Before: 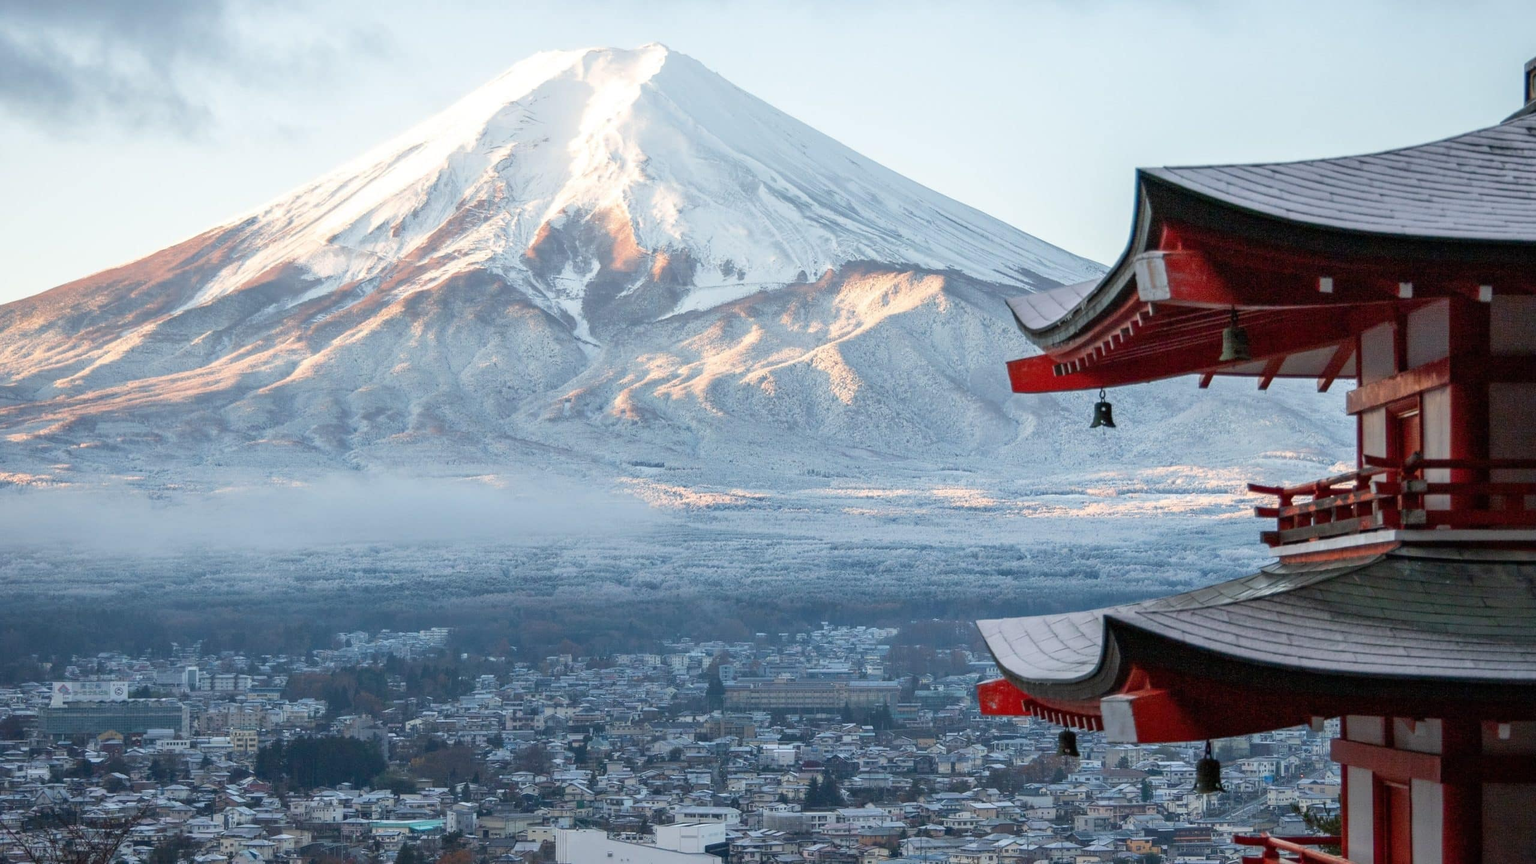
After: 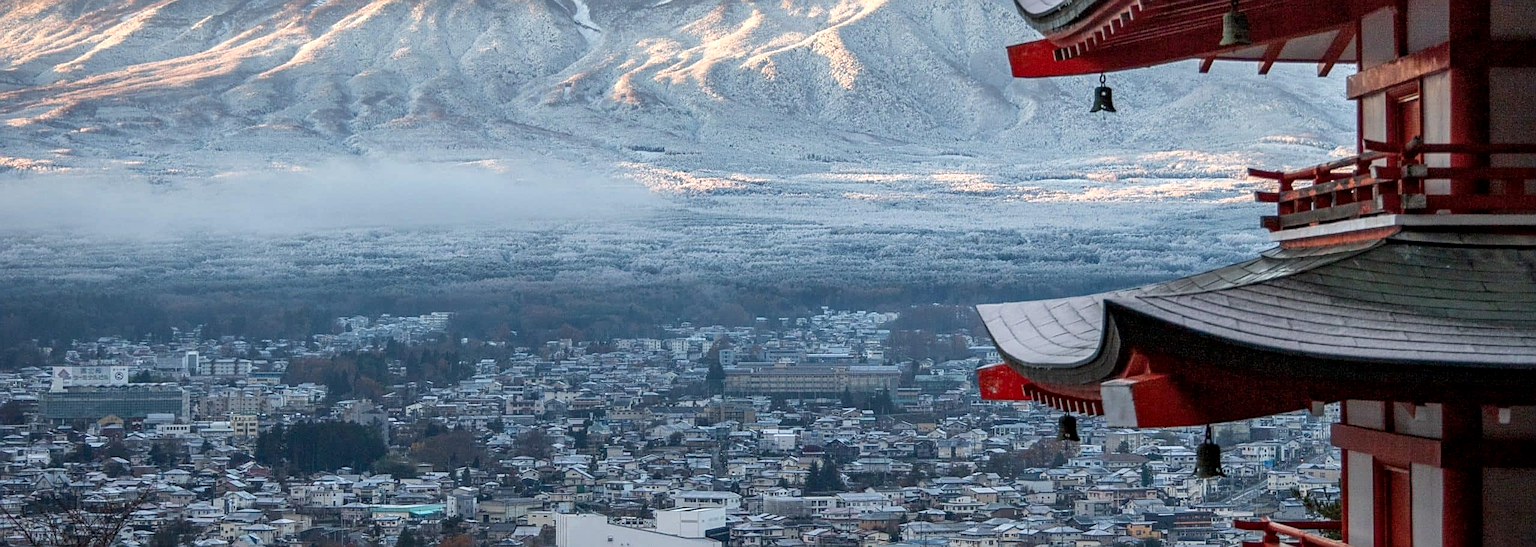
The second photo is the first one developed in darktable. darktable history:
local contrast: detail 130%
sharpen: on, module defaults
crop and rotate: top 36.562%
